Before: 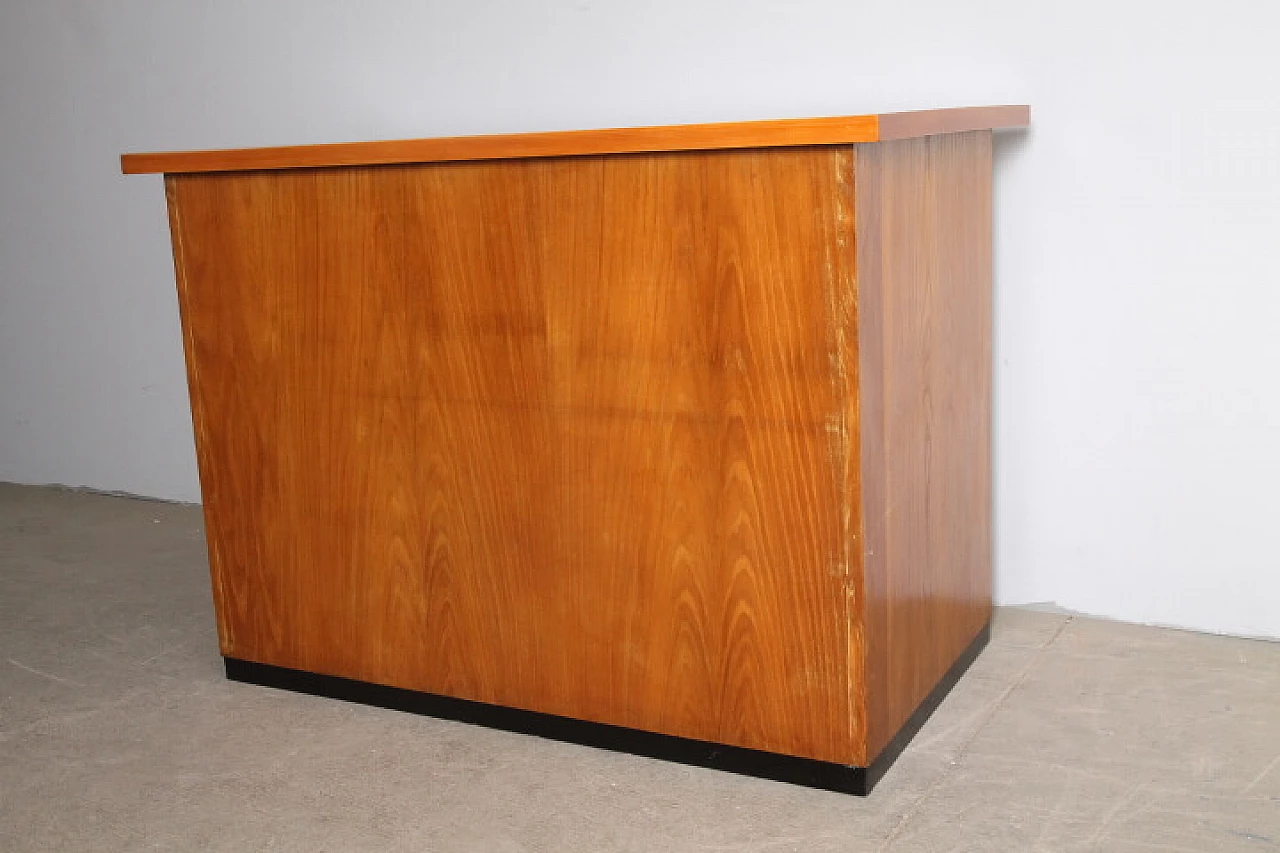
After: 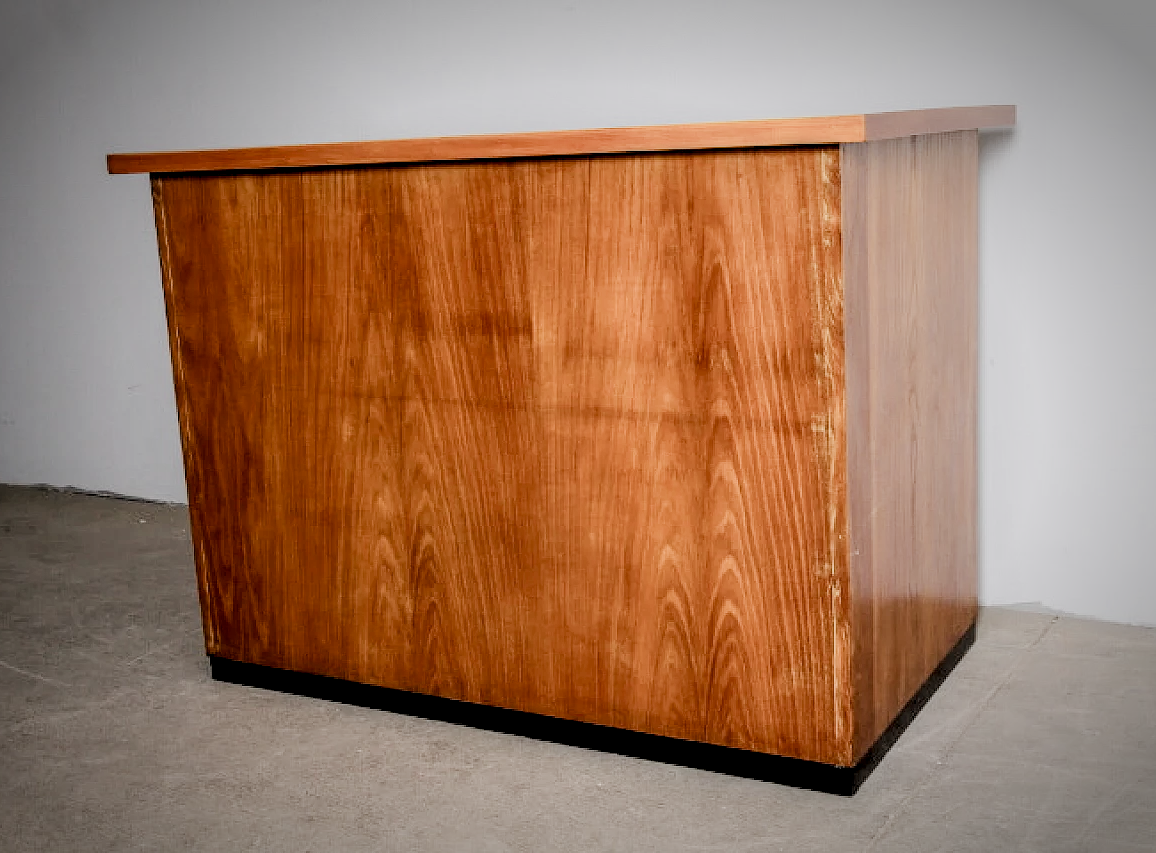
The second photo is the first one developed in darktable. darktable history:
crop and rotate: left 1.162%, right 8.519%
color balance rgb: perceptual saturation grading › global saturation -0.075%, perceptual saturation grading › highlights -31.037%, perceptual saturation grading › mid-tones 5.764%, perceptual saturation grading › shadows 18.943%, global vibrance 16.178%, saturation formula JzAzBz (2021)
local contrast: highlights 27%, detail 150%
vignetting: brightness -0.593, saturation 0.003, automatic ratio true
filmic rgb: black relative exposure -3.1 EV, white relative exposure 7.05 EV, threshold 3.06 EV, hardness 1.48, contrast 1.342, enable highlight reconstruction true
